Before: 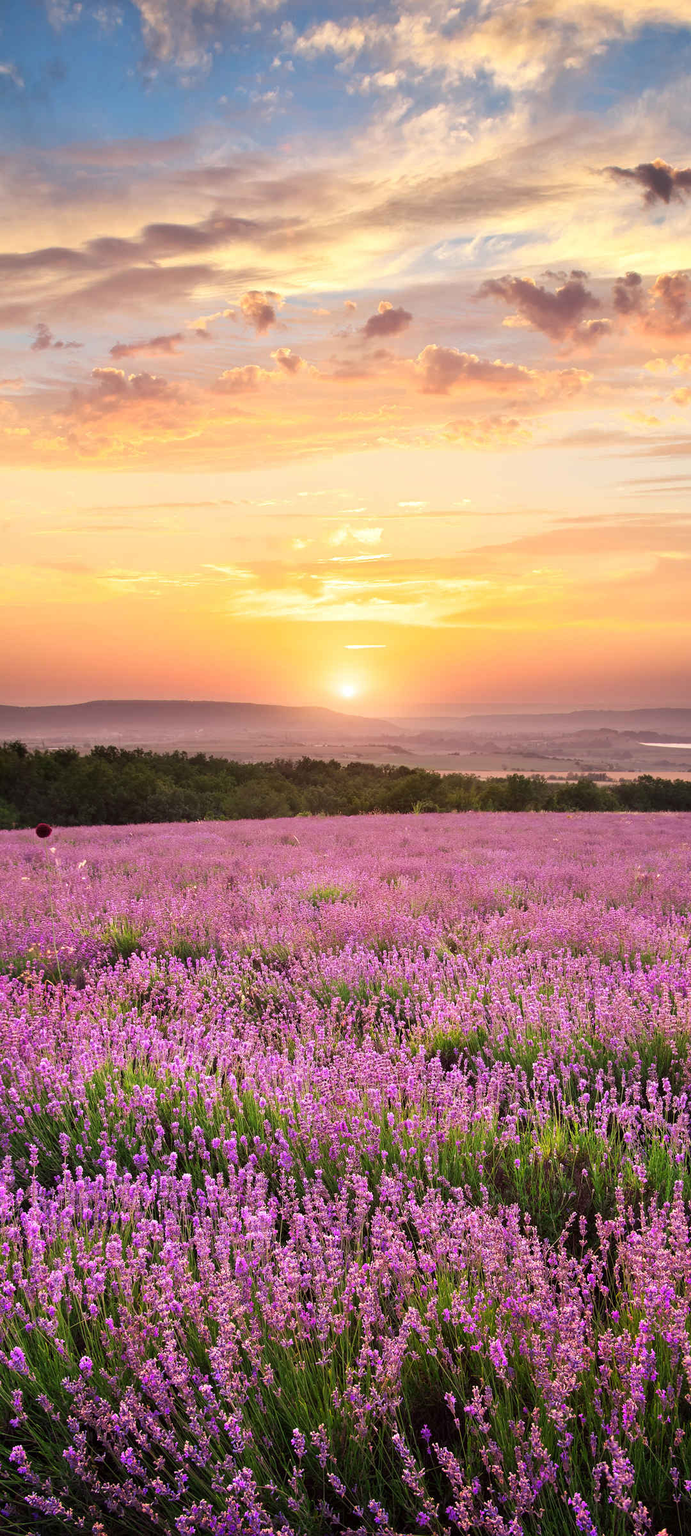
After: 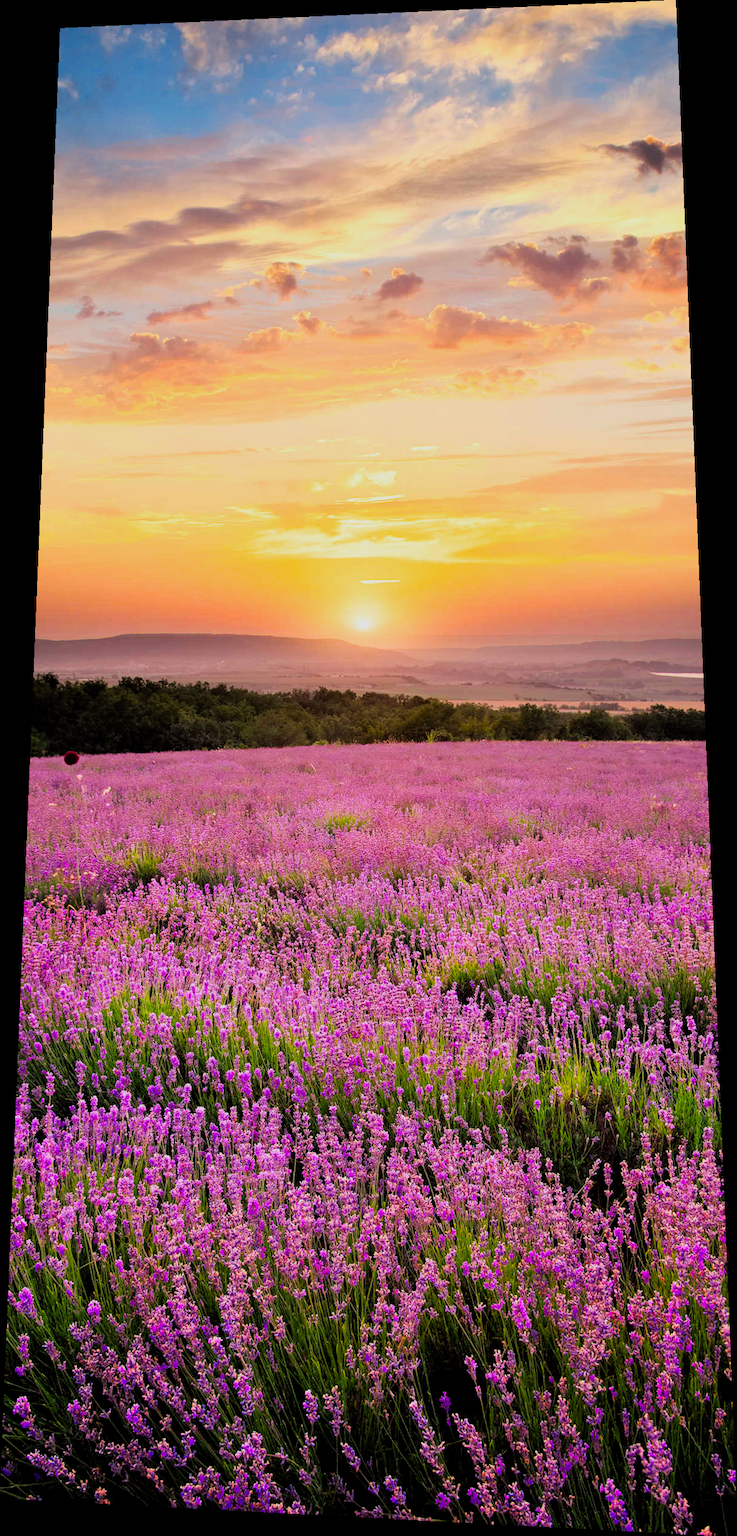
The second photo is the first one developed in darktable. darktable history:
rotate and perspective: rotation 0.128°, lens shift (vertical) -0.181, lens shift (horizontal) -0.044, shear 0.001, automatic cropping off
tone equalizer: on, module defaults
filmic rgb: black relative exposure -7.75 EV, white relative exposure 4.4 EV, threshold 3 EV, target black luminance 0%, hardness 3.76, latitude 50.51%, contrast 1.074, highlights saturation mix 10%, shadows ↔ highlights balance -0.22%, color science v4 (2020), enable highlight reconstruction true
